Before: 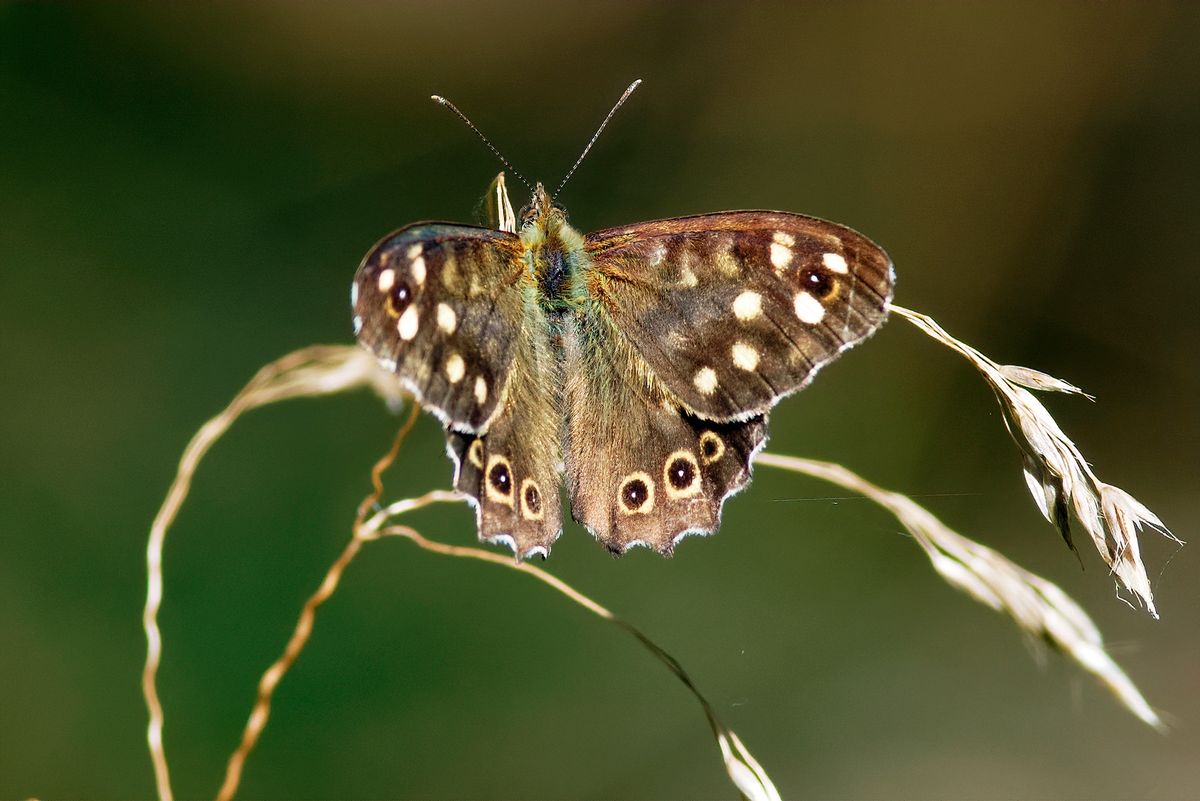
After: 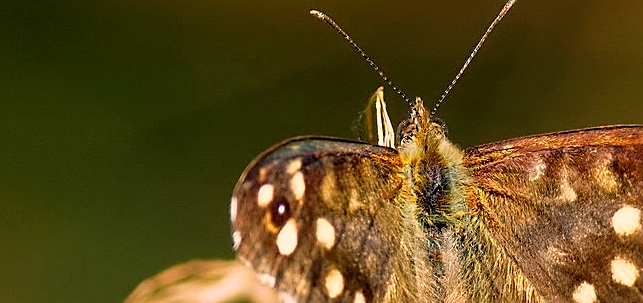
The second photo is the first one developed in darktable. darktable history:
exposure: exposure -0.05 EV
tone equalizer: on, module defaults
color balance rgb: shadows lift › luminance -5%, shadows lift › chroma 1.1%, shadows lift › hue 219°, power › luminance 10%, power › chroma 2.83%, power › hue 60°, highlights gain › chroma 4.52%, highlights gain › hue 33.33°, saturation formula JzAzBz (2021)
sharpen: on, module defaults
crop: left 10.121%, top 10.631%, right 36.218%, bottom 51.526%
